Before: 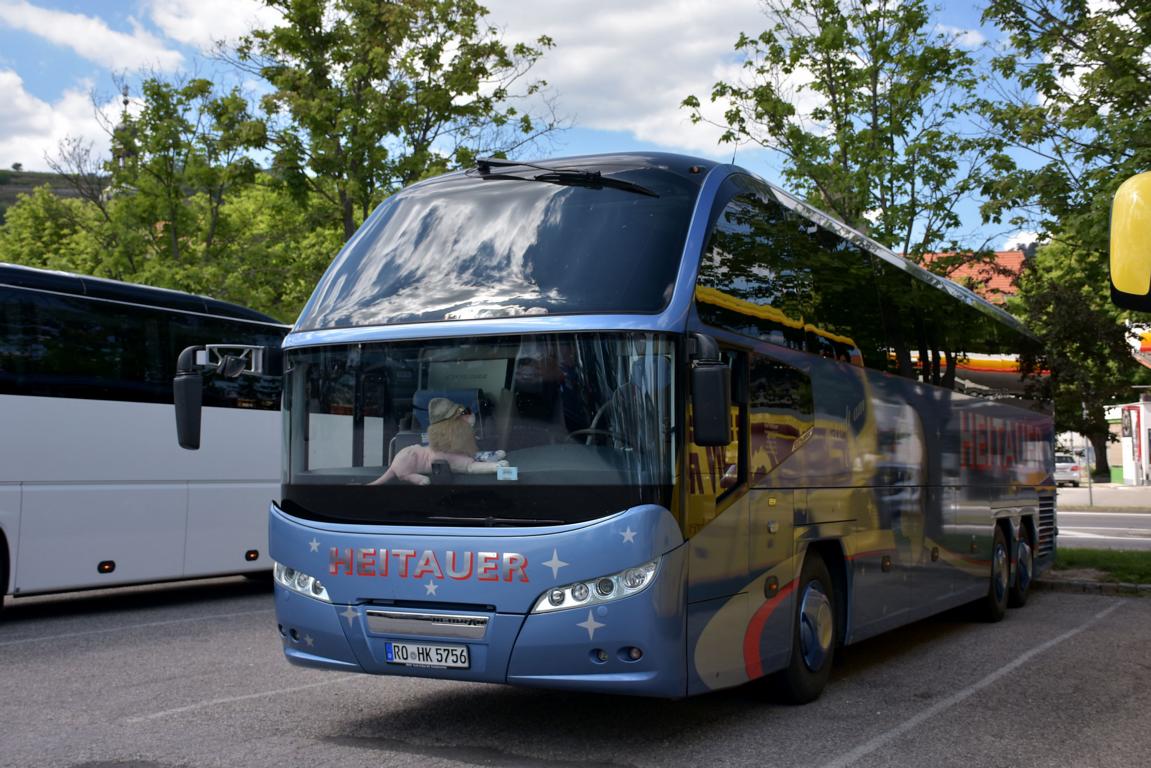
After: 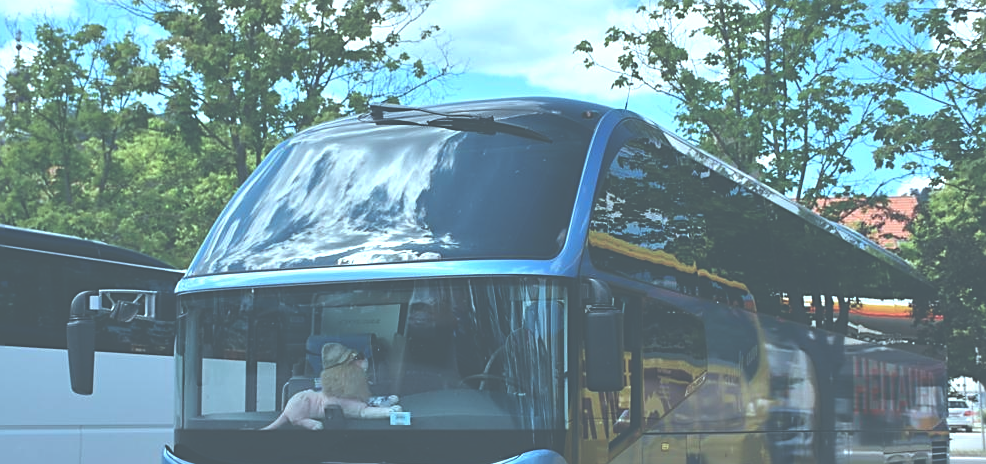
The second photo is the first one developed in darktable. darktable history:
exposure: black level correction -0.071, exposure 0.5 EV, compensate highlight preservation false
crop and rotate: left 9.345%, top 7.22%, right 4.982%, bottom 32.331%
sharpen: on, module defaults
color correction: highlights a* -11.71, highlights b* -15.58
